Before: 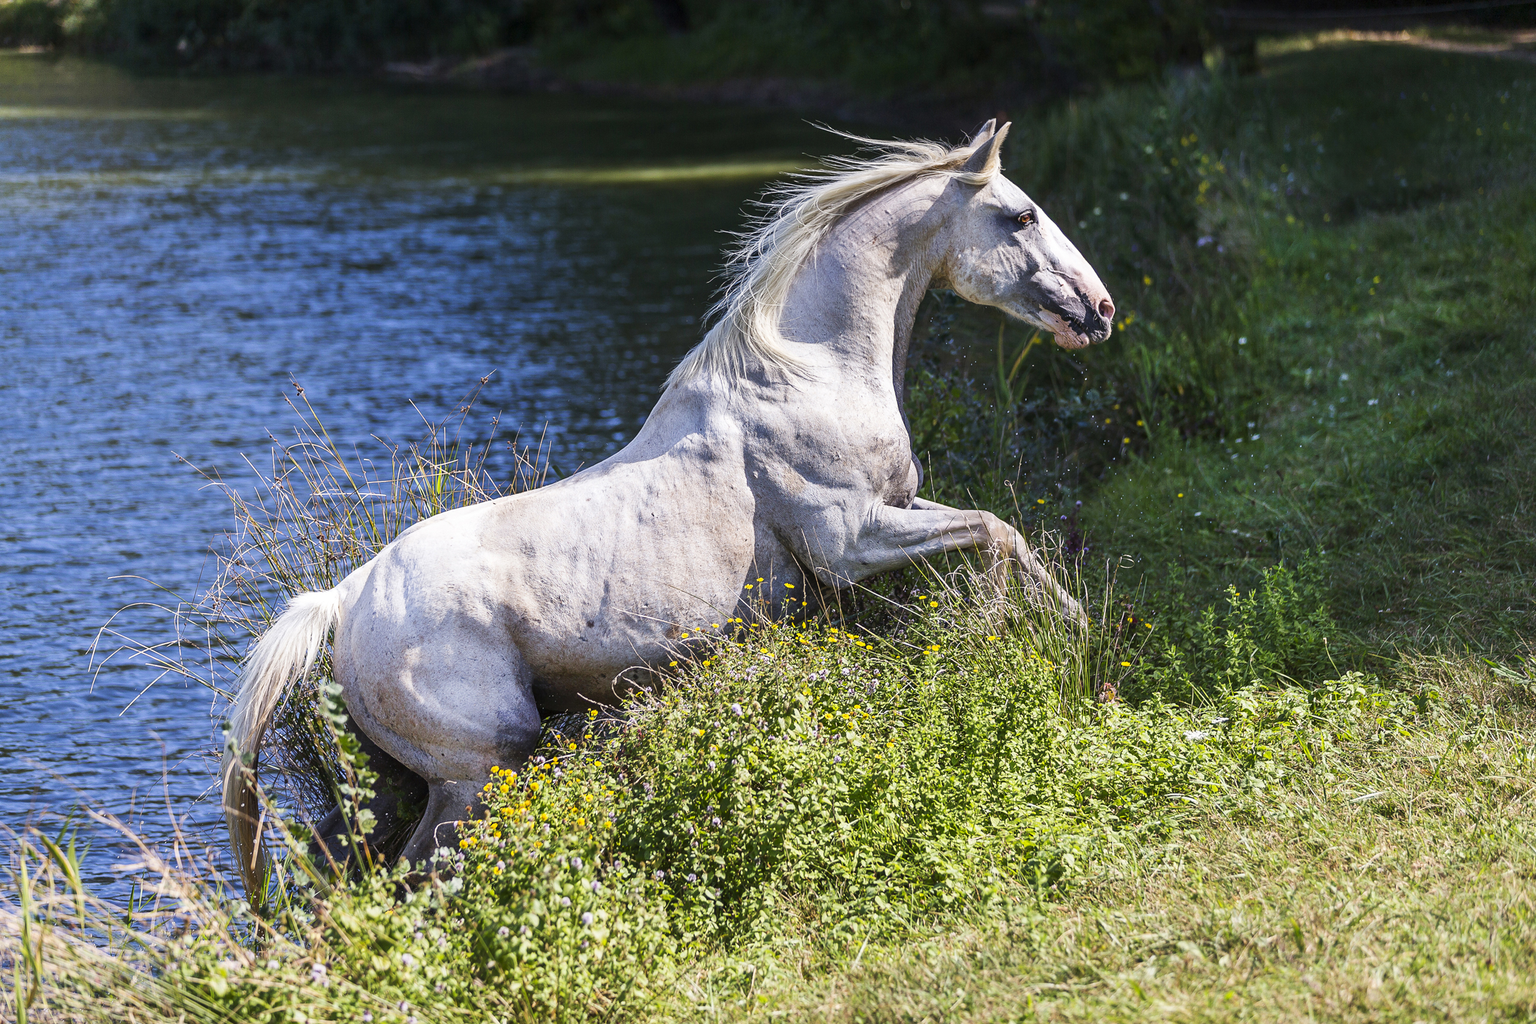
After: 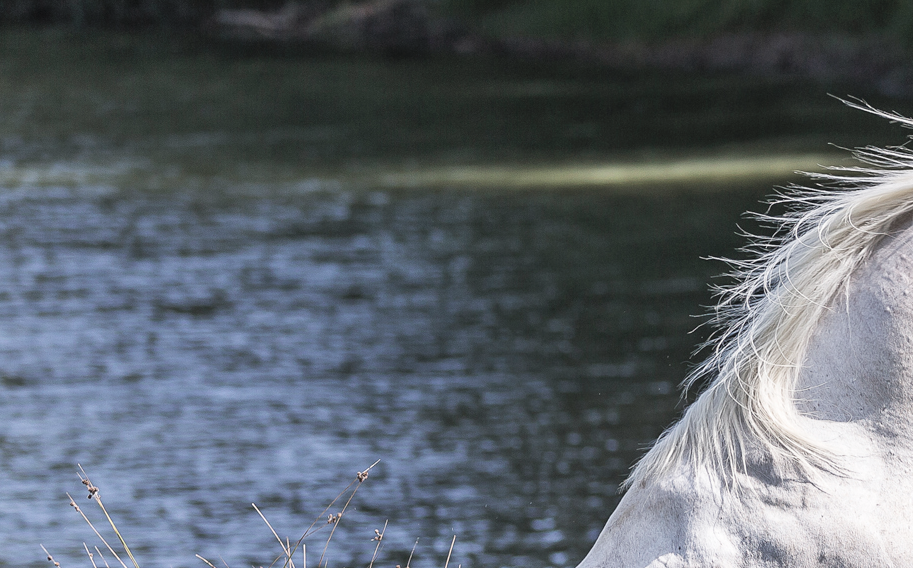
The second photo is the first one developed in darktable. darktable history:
crop: left 15.452%, top 5.459%, right 43.956%, bottom 56.62%
contrast brightness saturation: brightness 0.18, saturation -0.5
